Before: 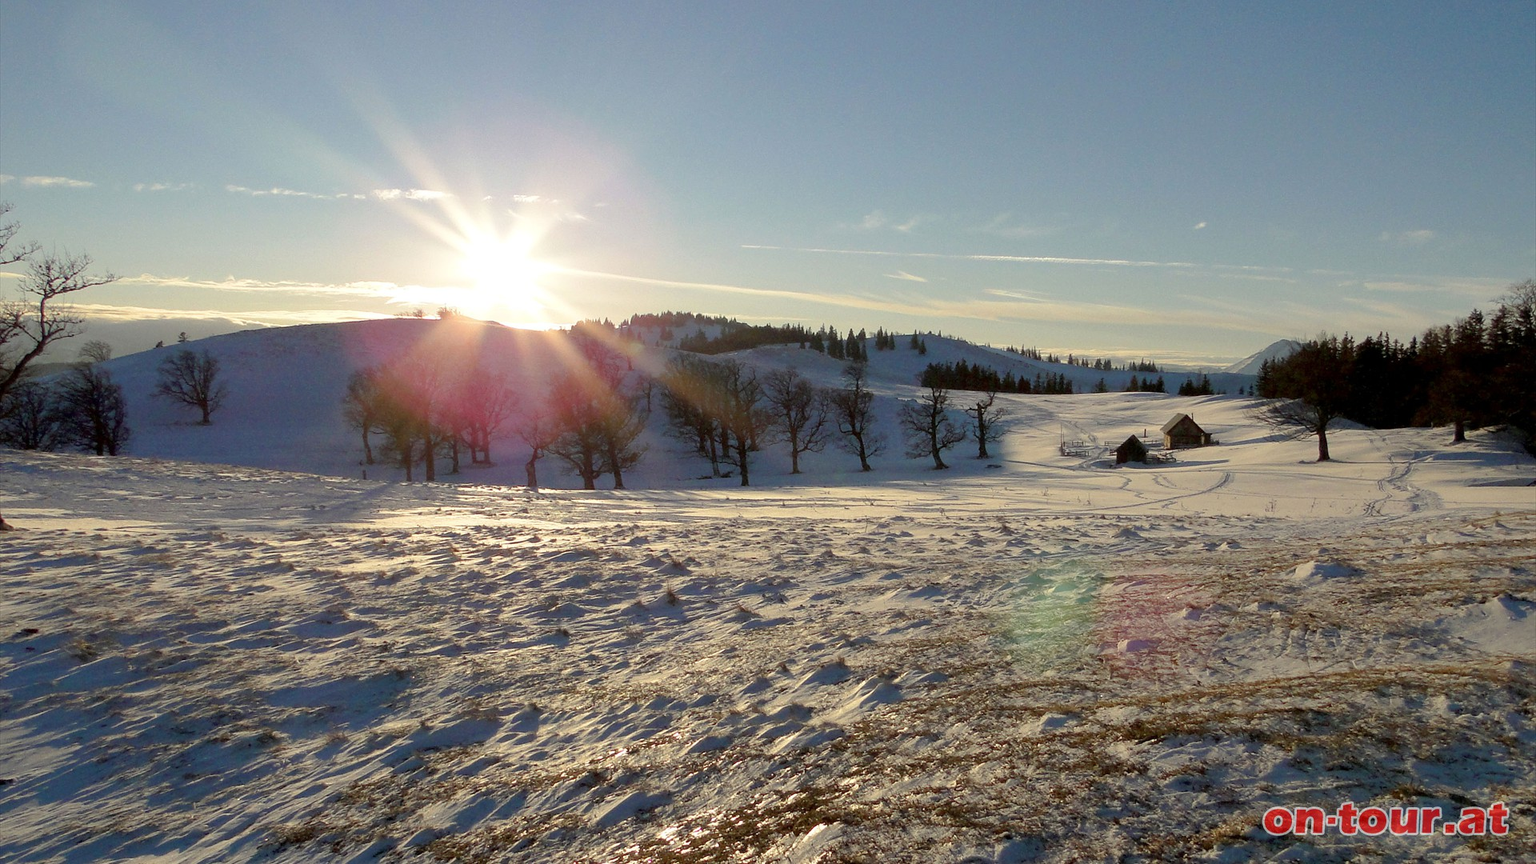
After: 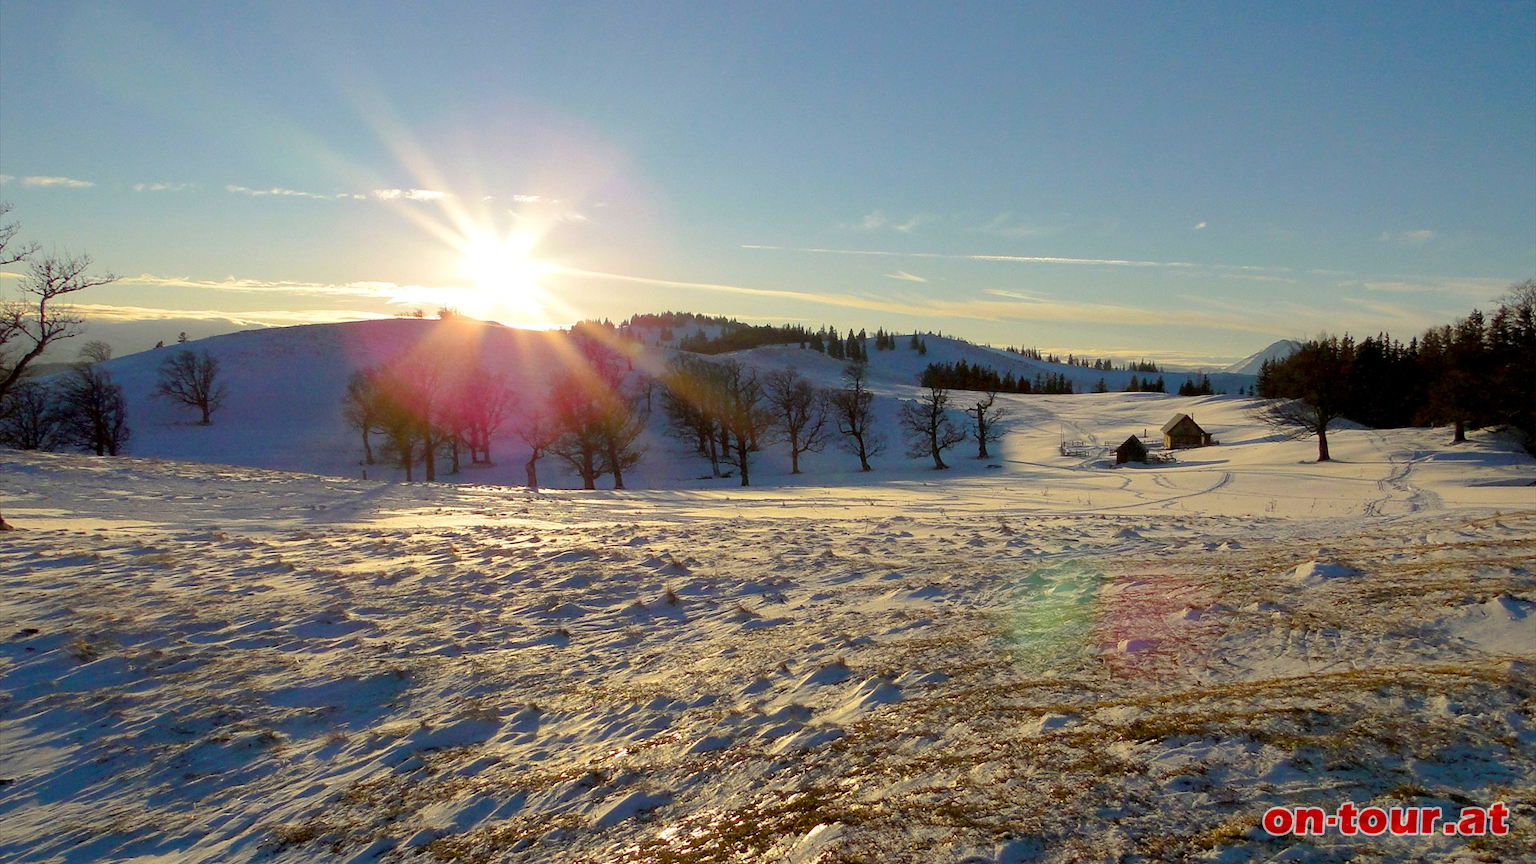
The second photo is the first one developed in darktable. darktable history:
color balance rgb: perceptual saturation grading › global saturation 31.251%, global vibrance 20%
